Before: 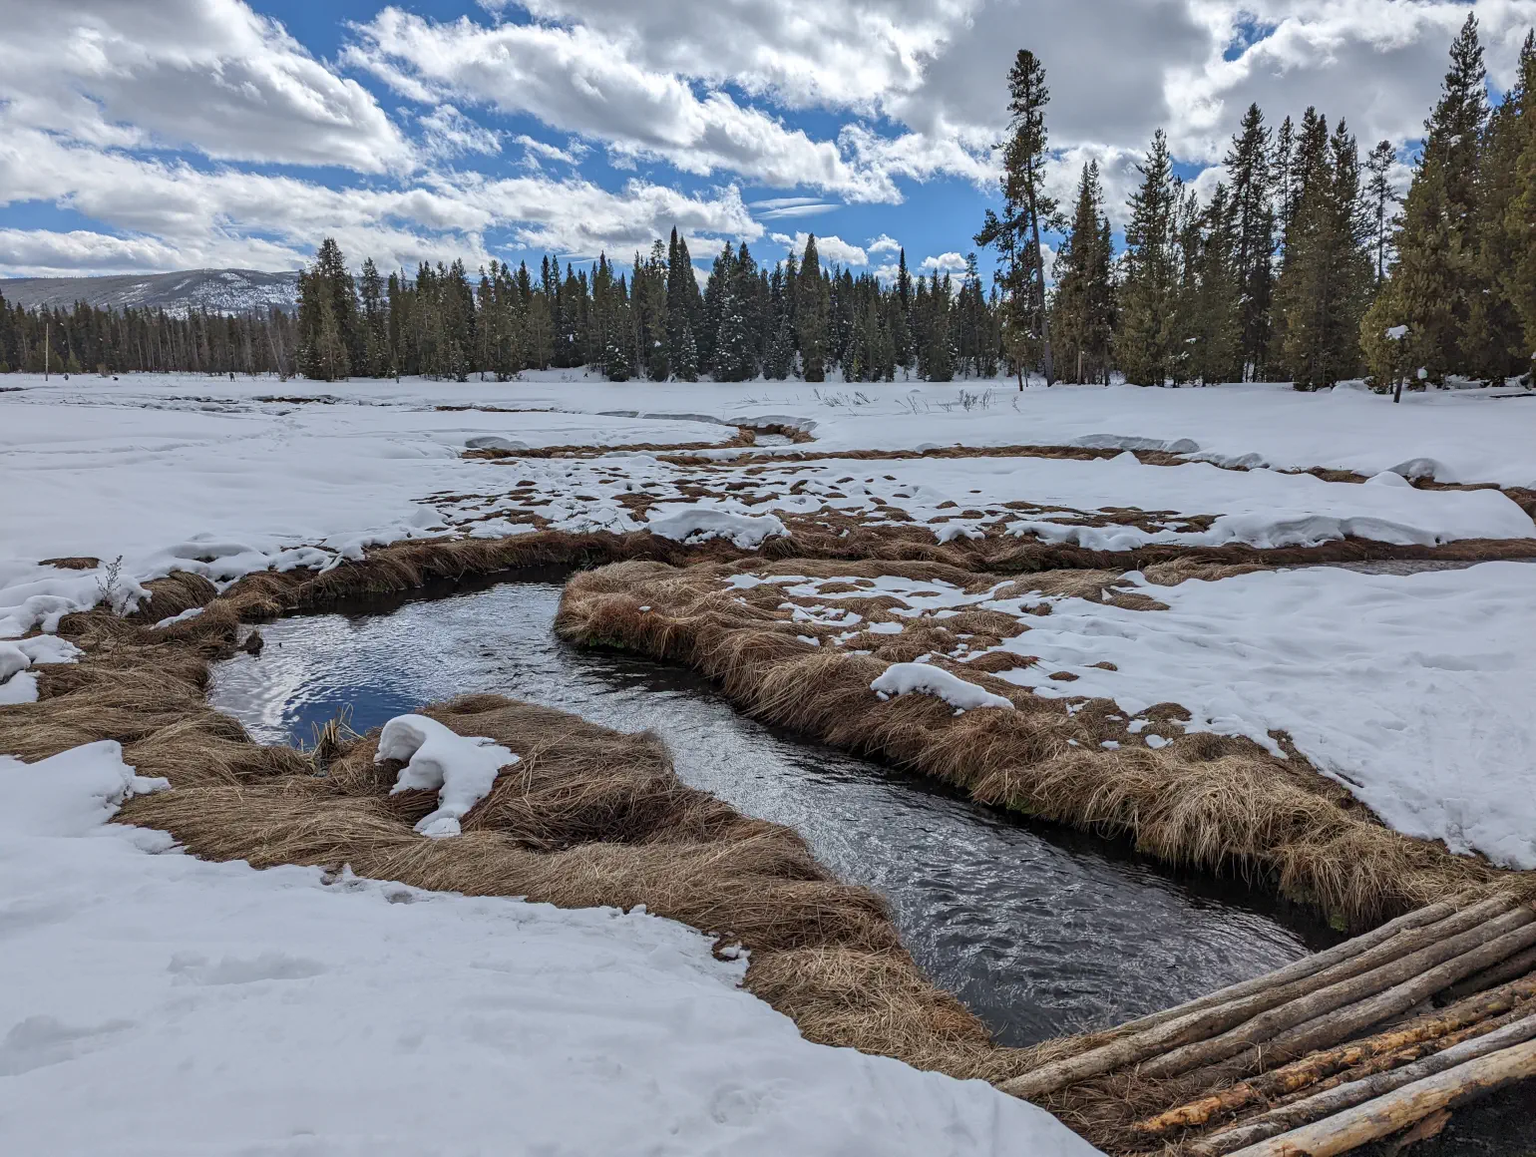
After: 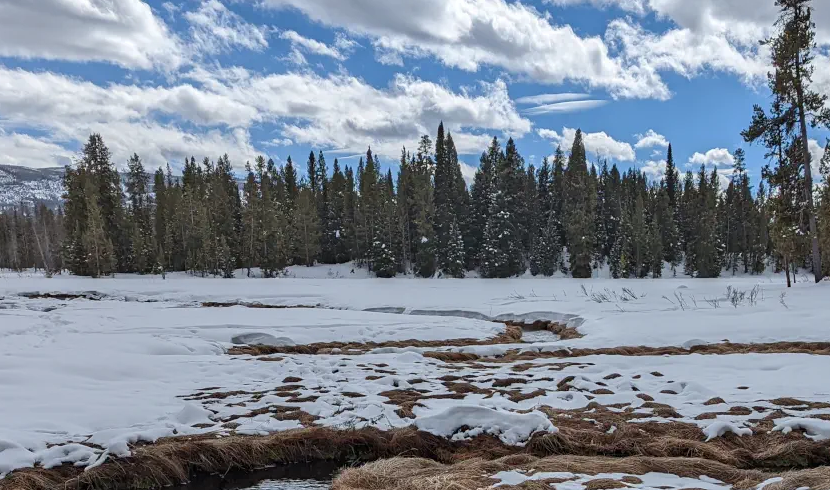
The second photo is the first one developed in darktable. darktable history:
crop: left 15.306%, top 9.065%, right 30.789%, bottom 48.638%
base curve: curves: ch0 [(0, 0) (0.283, 0.295) (1, 1)], preserve colors none
